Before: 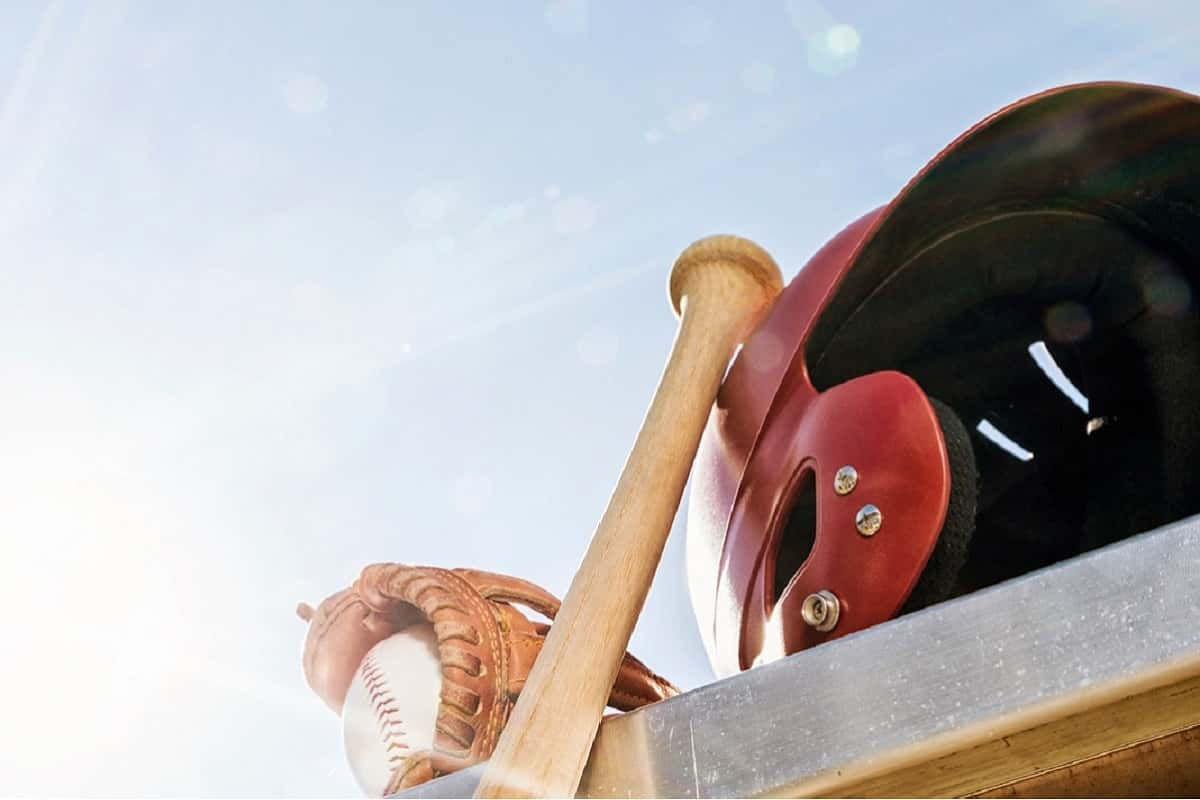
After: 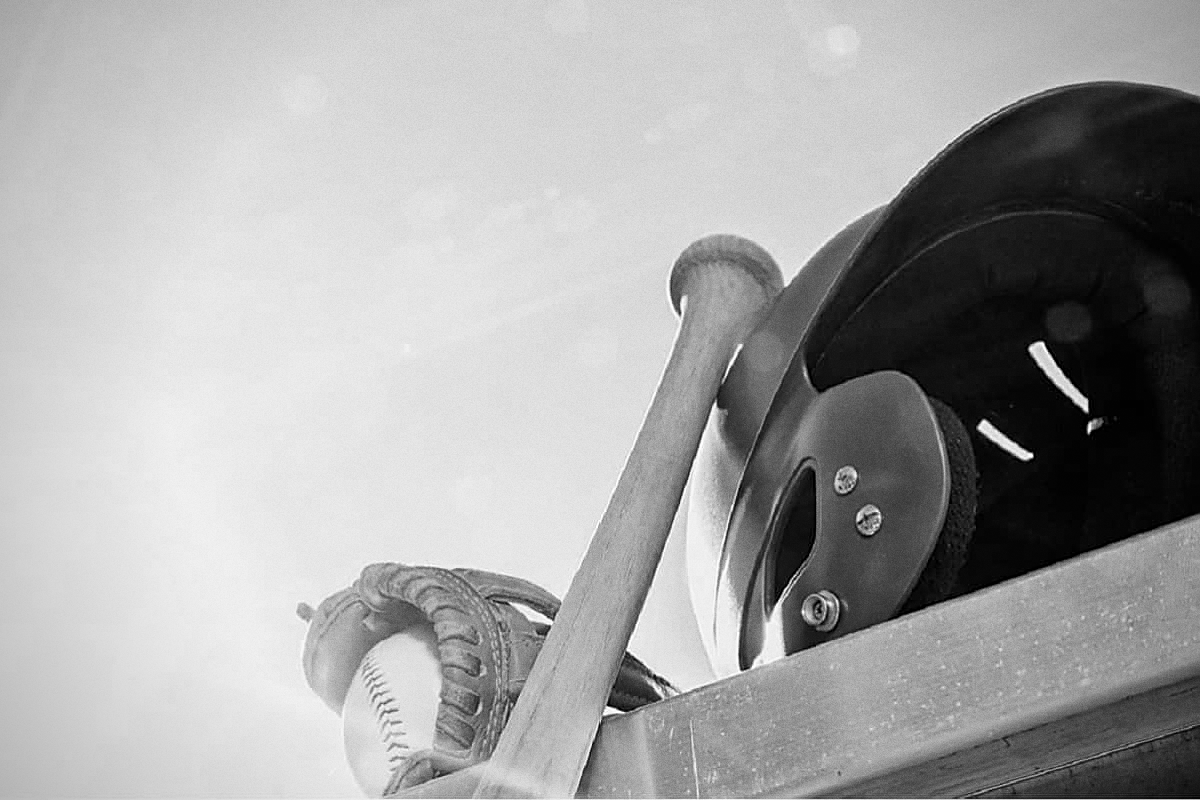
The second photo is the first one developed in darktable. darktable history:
color calibration "B&W: ILFORD DELTA 100": output gray [0.246, 0.254, 0.501, 0], gray › normalize channels true, illuminant same as pipeline (D50), adaptation XYZ, x 0.346, y 0.359, gamut compression 0
grain: on, module defaults
sharpen: on, module defaults
vignetting: fall-off start 71.74%
